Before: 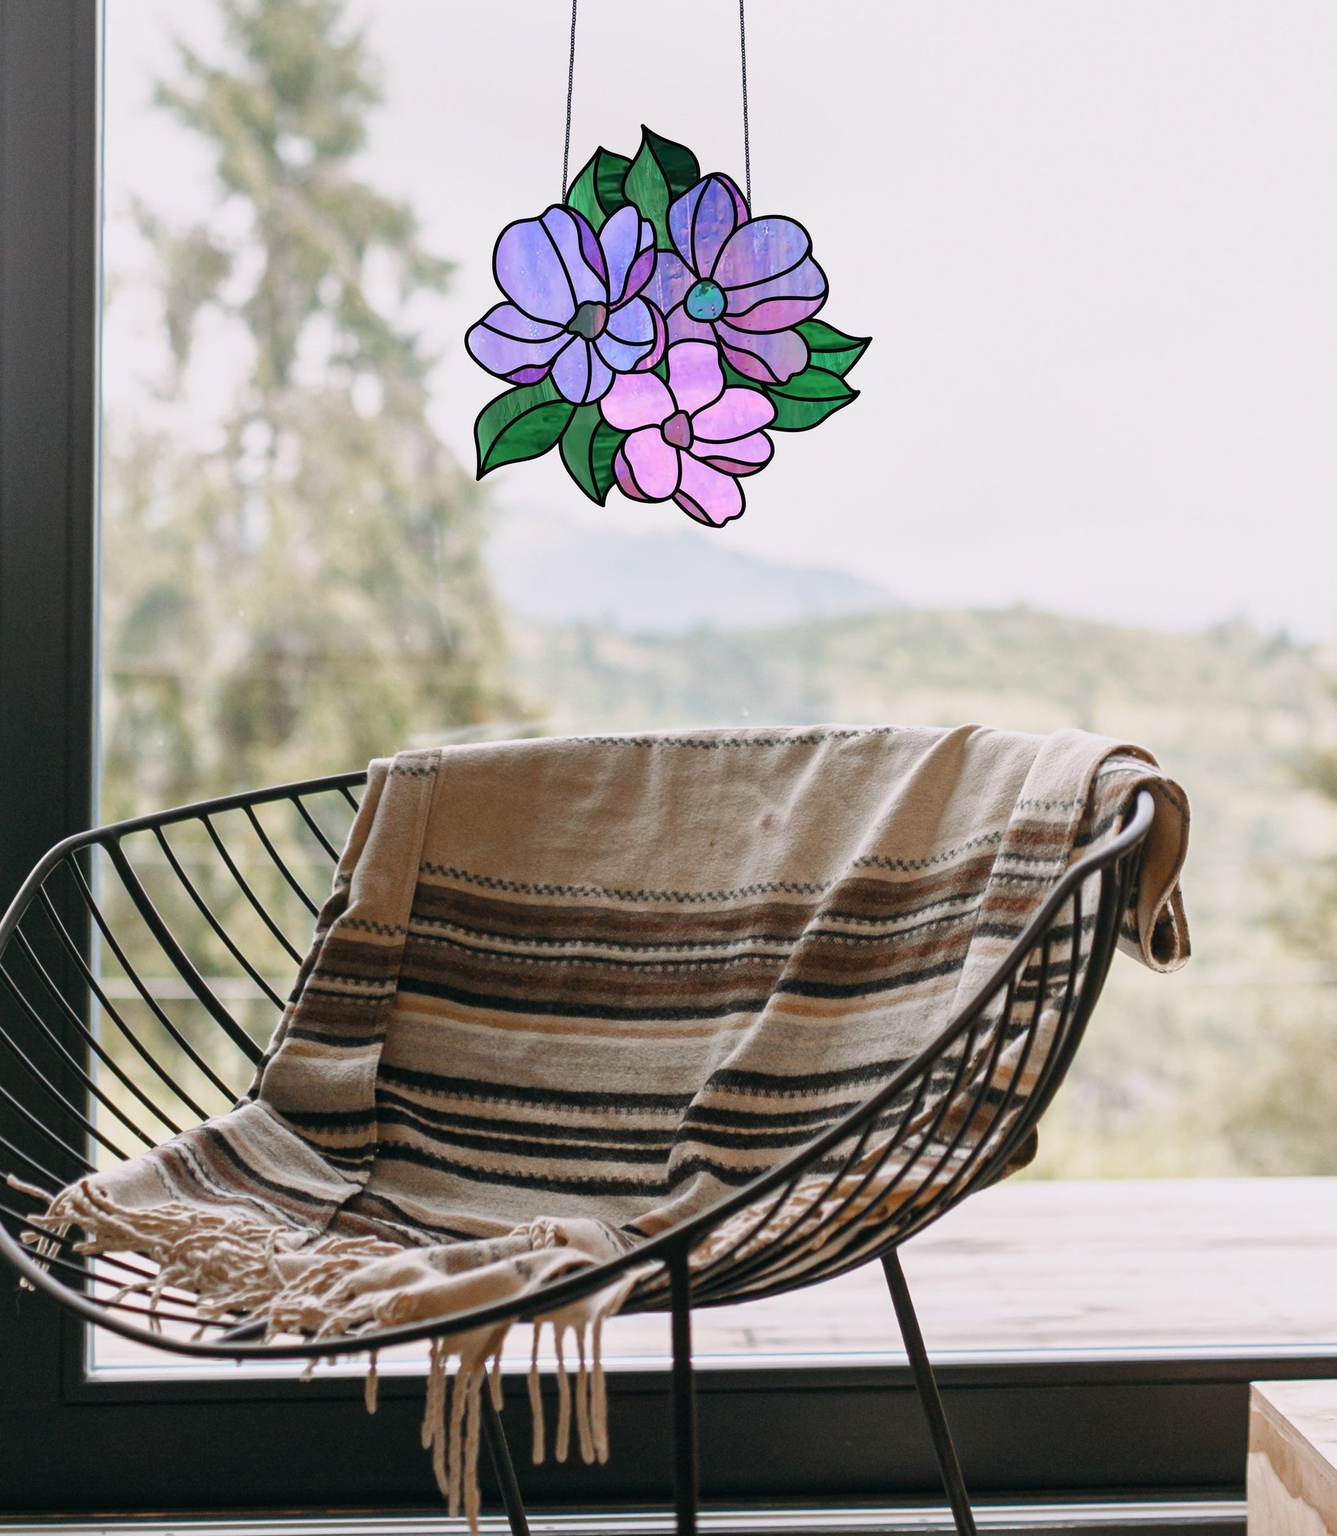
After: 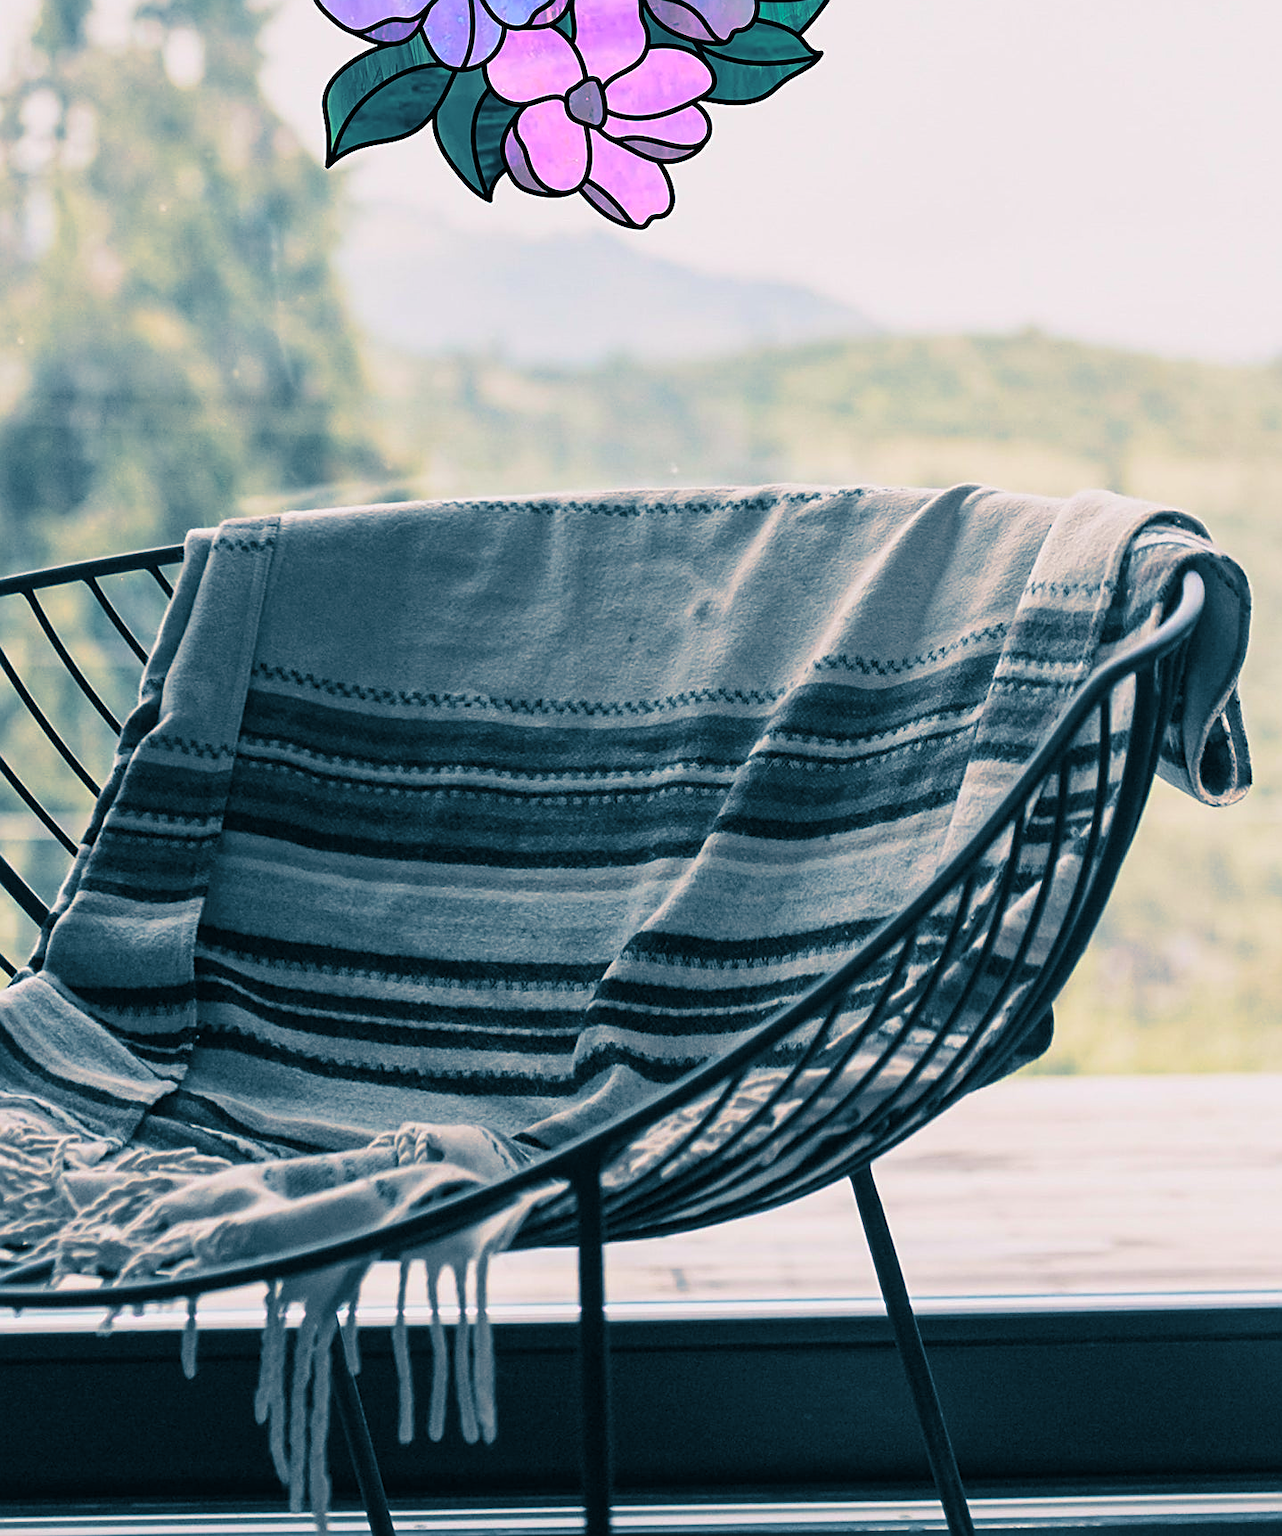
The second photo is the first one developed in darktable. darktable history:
sharpen: amount 0.55
crop: left 16.871%, top 22.857%, right 9.116%
split-toning: shadows › hue 212.4°, balance -70
color correction: highlights b* 3
color balance rgb: perceptual saturation grading › global saturation 30%, global vibrance 20%
